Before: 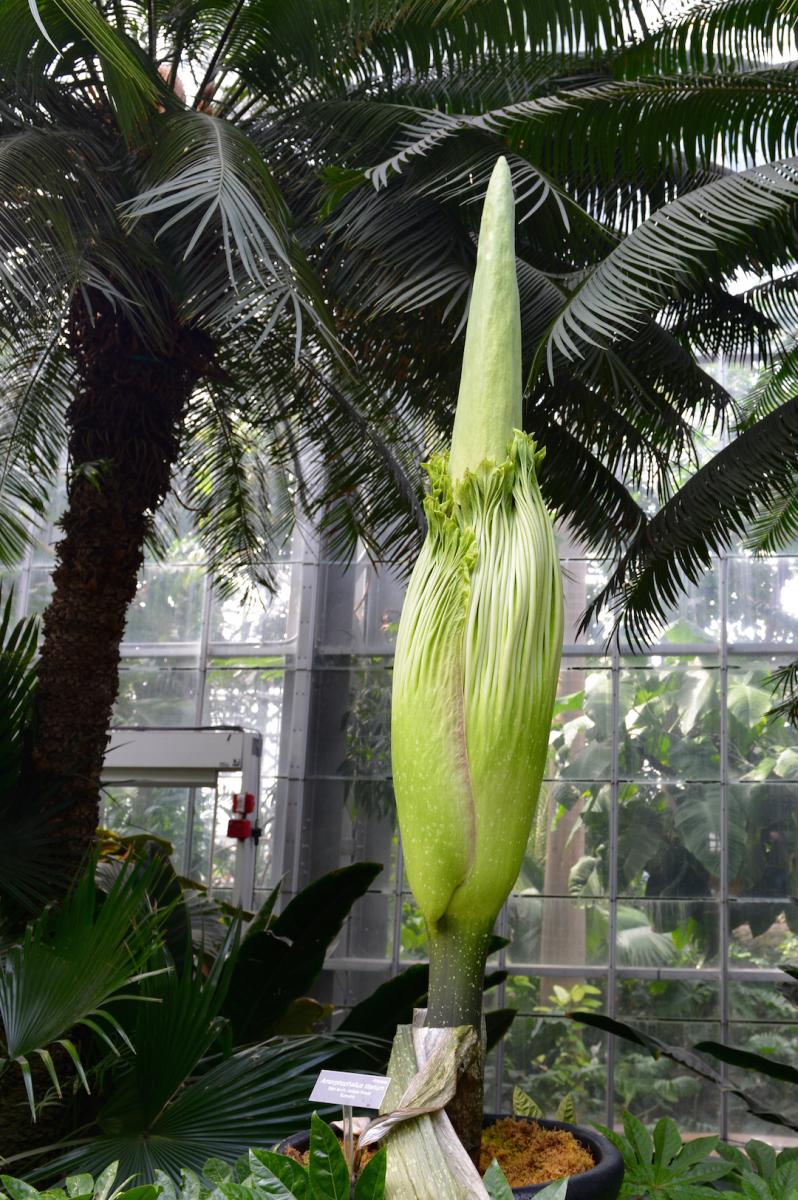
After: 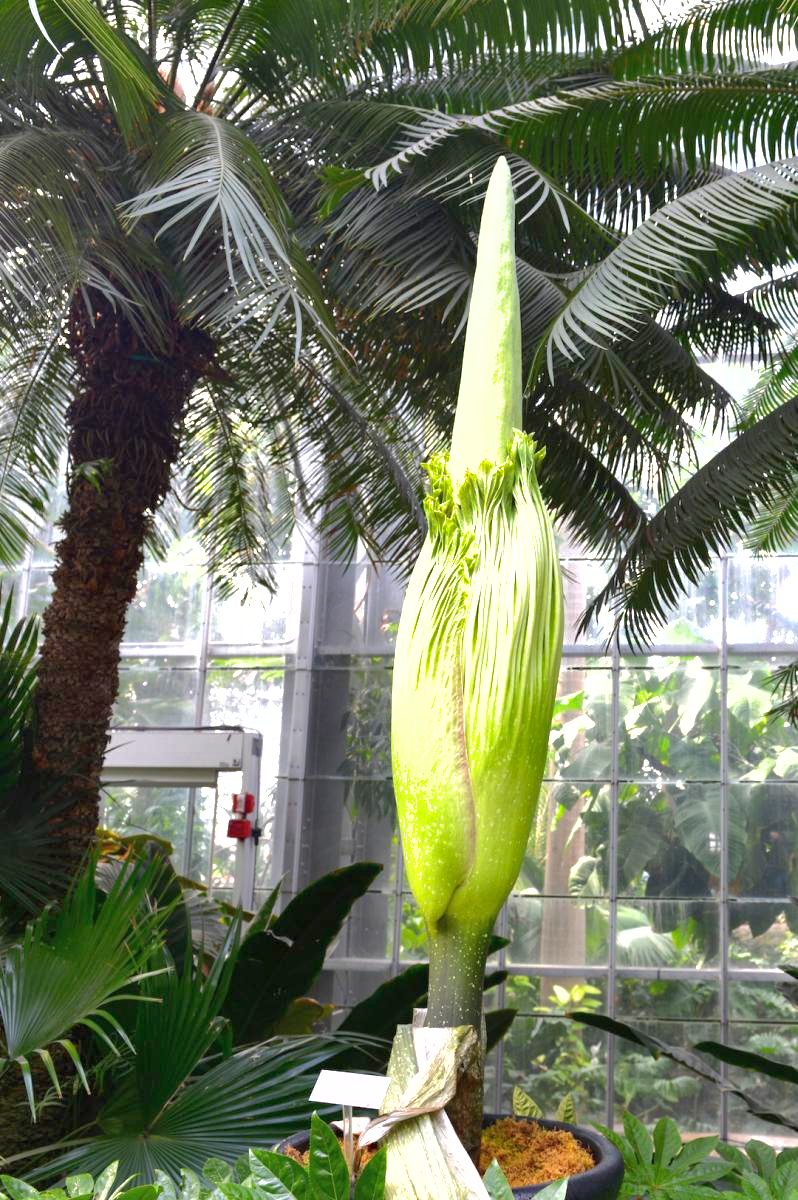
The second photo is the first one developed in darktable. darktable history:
exposure: exposure 1.059 EV, compensate highlight preservation false
shadows and highlights: on, module defaults
